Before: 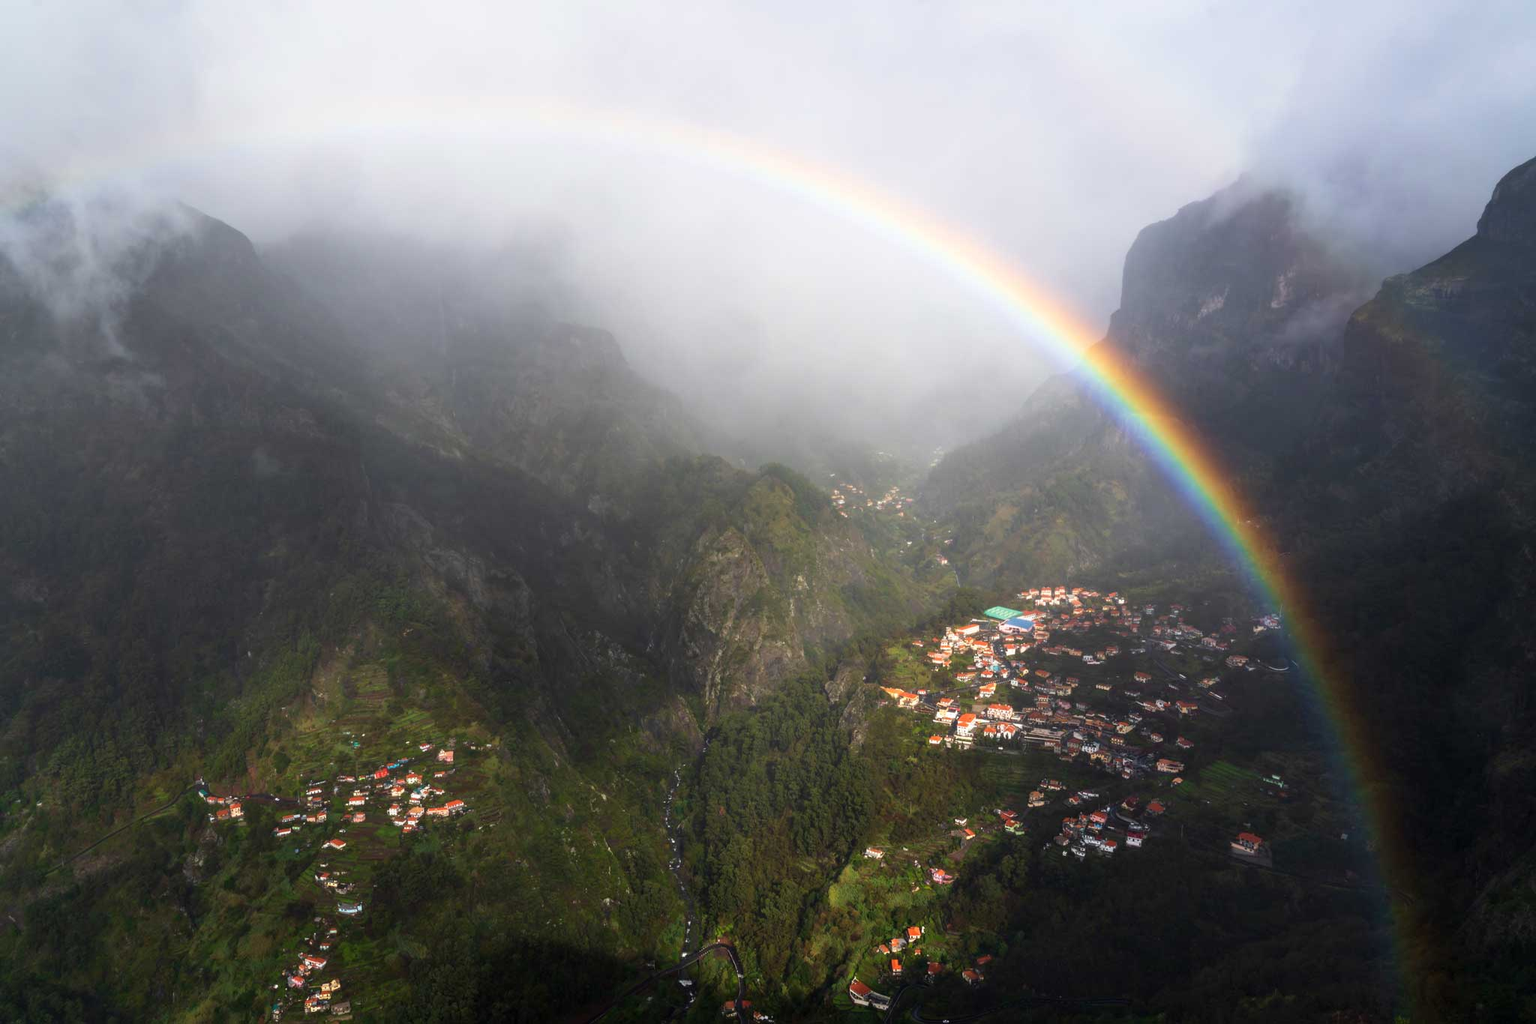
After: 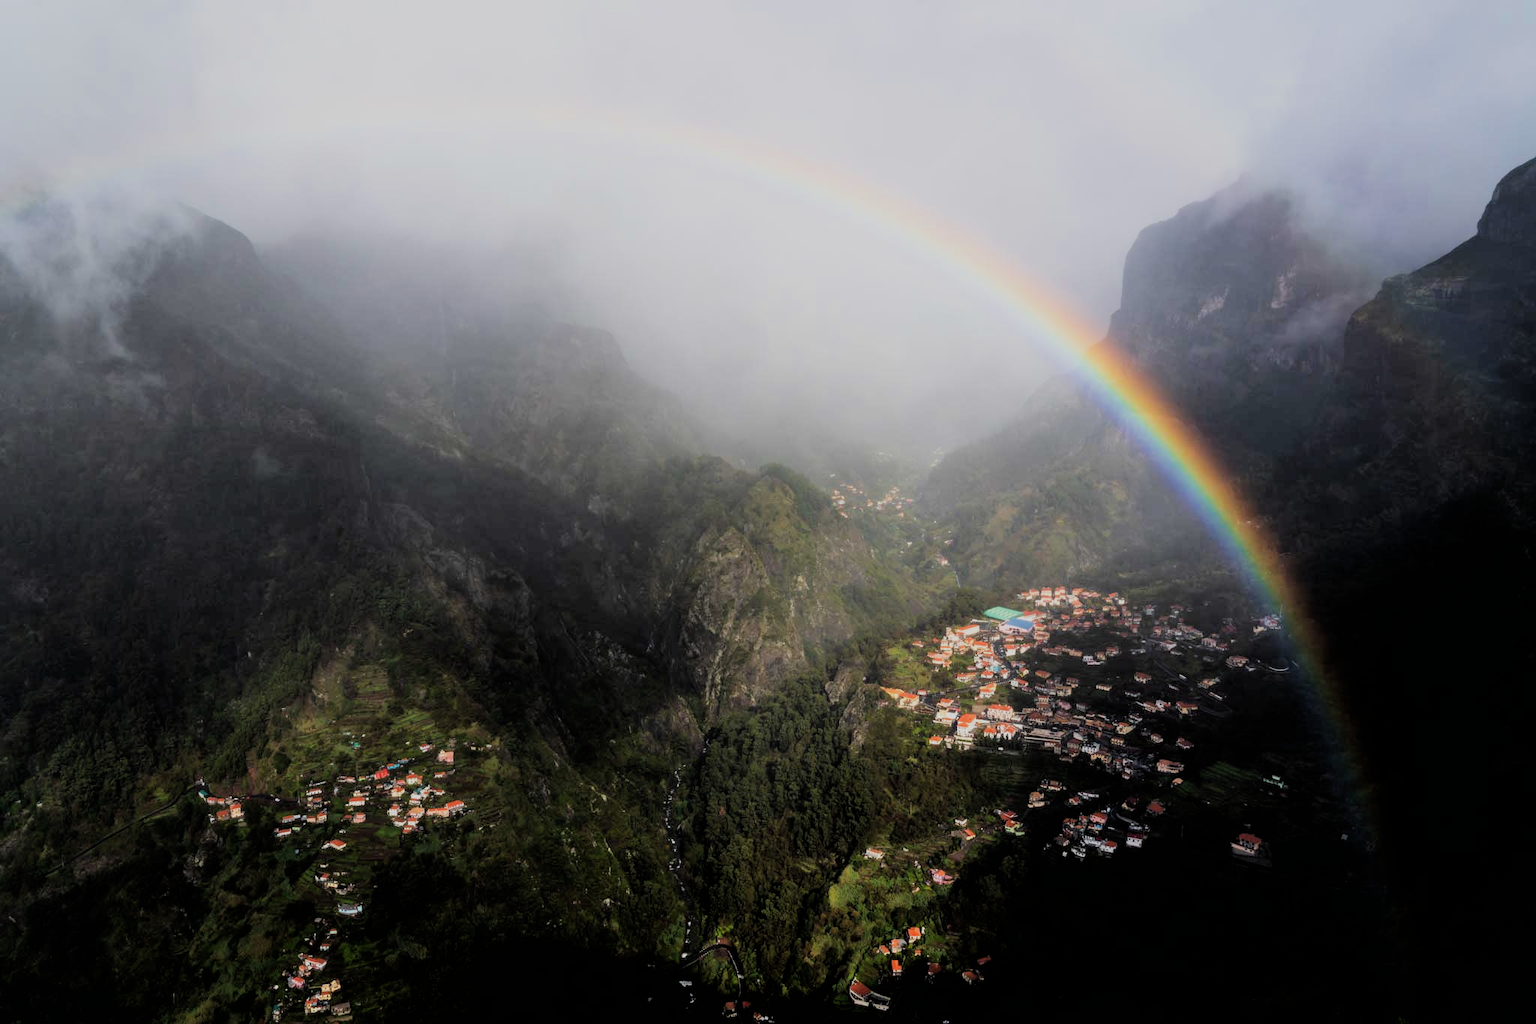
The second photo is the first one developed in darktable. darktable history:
filmic rgb: black relative exposure -4.12 EV, white relative exposure 5.1 EV, hardness 2.03, contrast 1.178, iterations of high-quality reconstruction 0
